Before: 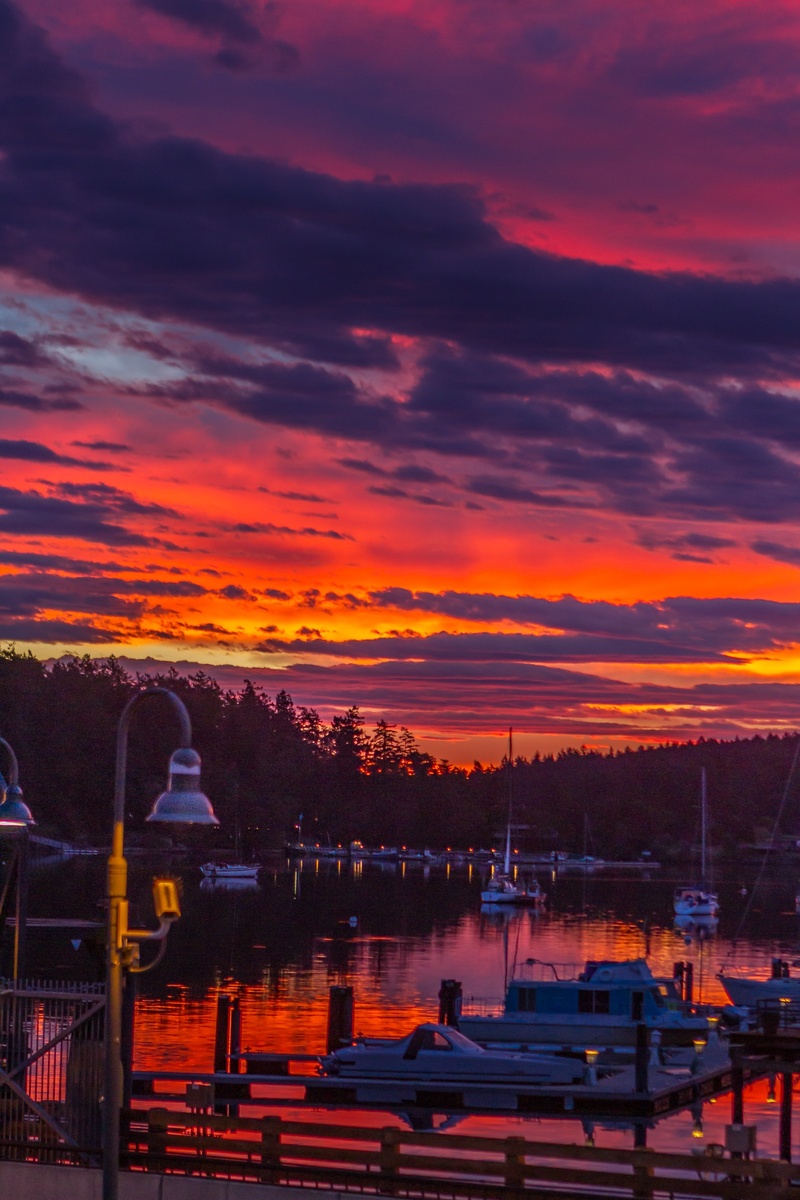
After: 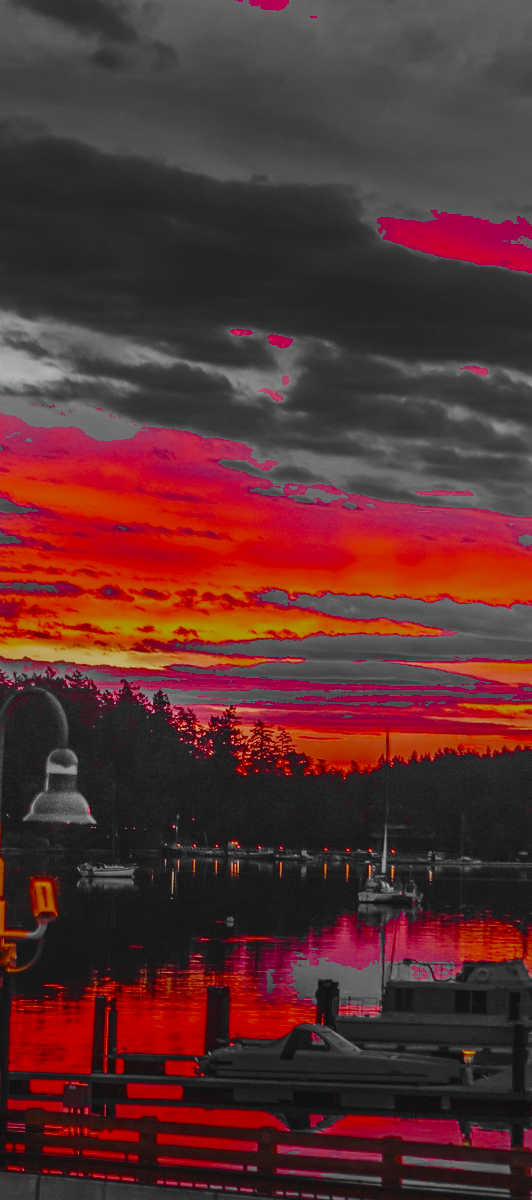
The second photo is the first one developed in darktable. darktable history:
base curve: curves: ch0 [(0, 0) (0.032, 0.037) (0.105, 0.228) (0.435, 0.76) (0.856, 0.983) (1, 1)], preserve colors none
local contrast: highlights 68%, shadows 66%, detail 83%, midtone range 0.328
crop and rotate: left 15.468%, right 18.027%
color zones: curves: ch0 [(0.004, 0.388) (0.125, 0.392) (0.25, 0.404) (0.375, 0.5) (0.5, 0.5) (0.625, 0.5) (0.75, 0.5) (0.875, 0.5)]; ch1 [(0, 0.5) (0.125, 0.5) (0.25, 0.5) (0.375, 0.124) (0.524, 0.124) (0.645, 0.128) (0.789, 0.132) (0.914, 0.096) (0.998, 0.068)], mix 38.51%
